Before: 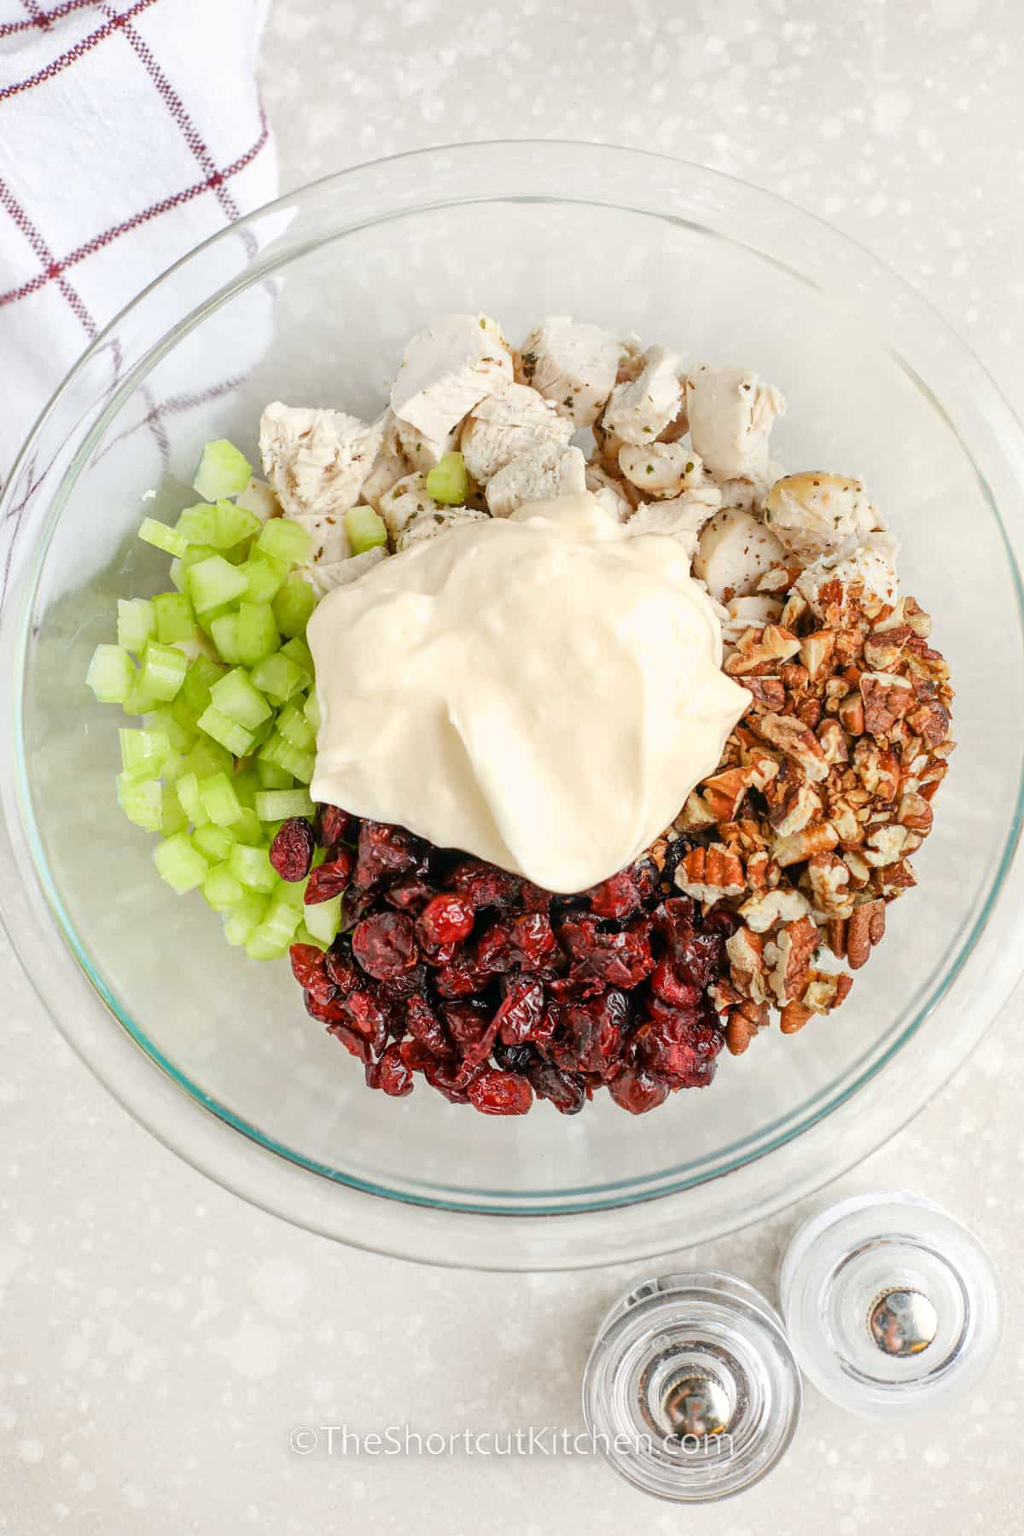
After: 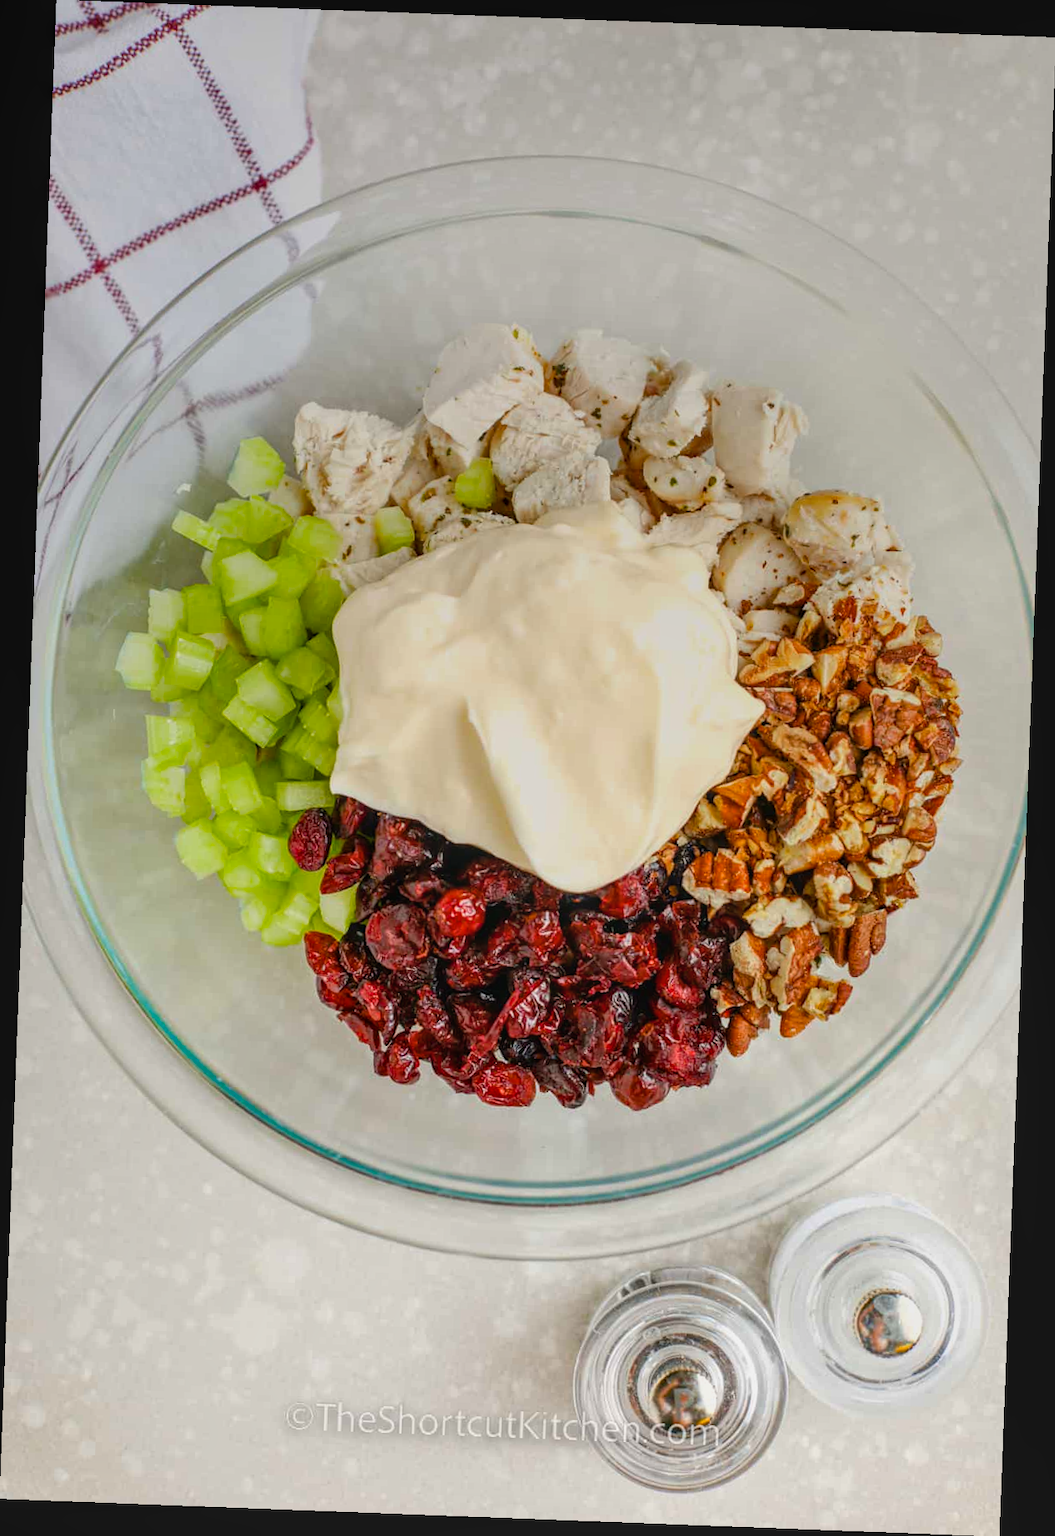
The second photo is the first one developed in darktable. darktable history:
local contrast: detail 110%
rotate and perspective: rotation 2.17°, automatic cropping off
color balance rgb: perceptual saturation grading › global saturation 20%, global vibrance 20%
graduated density: rotation -0.352°, offset 57.64
